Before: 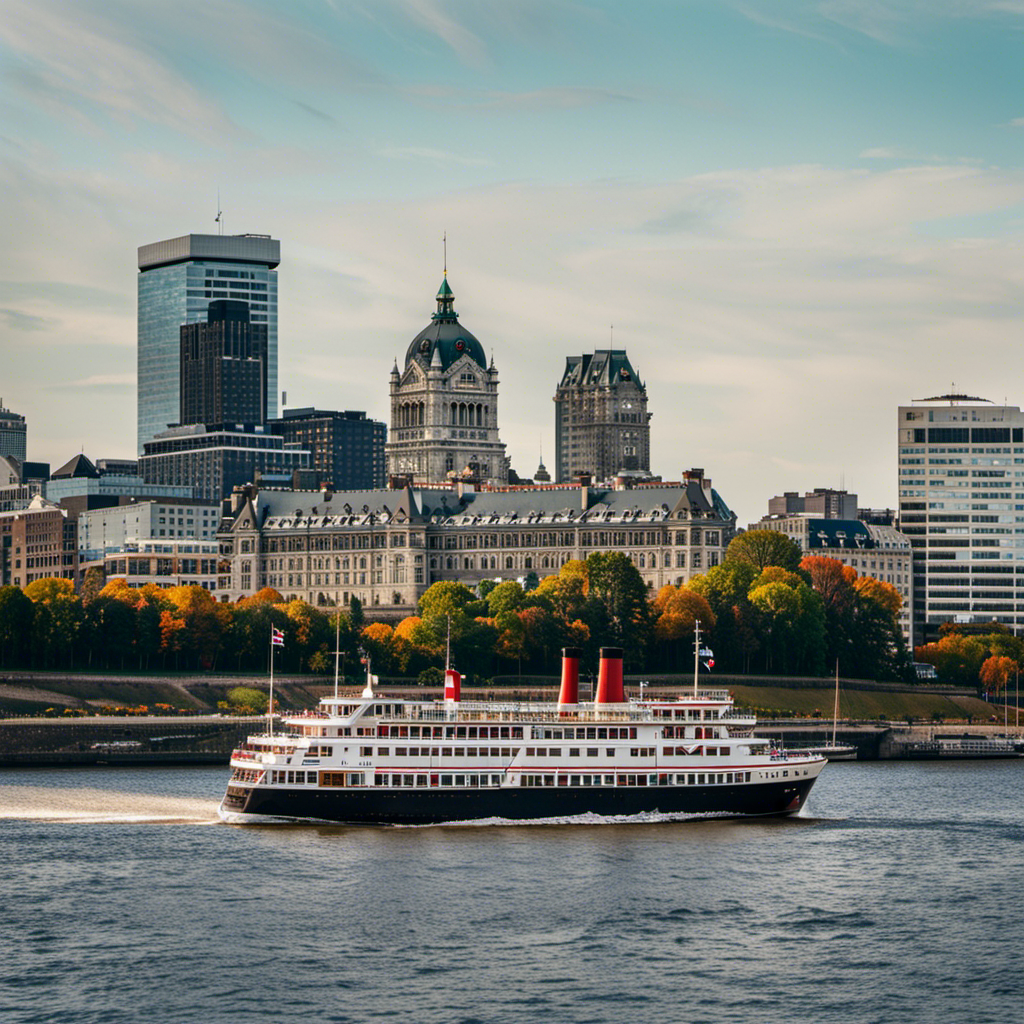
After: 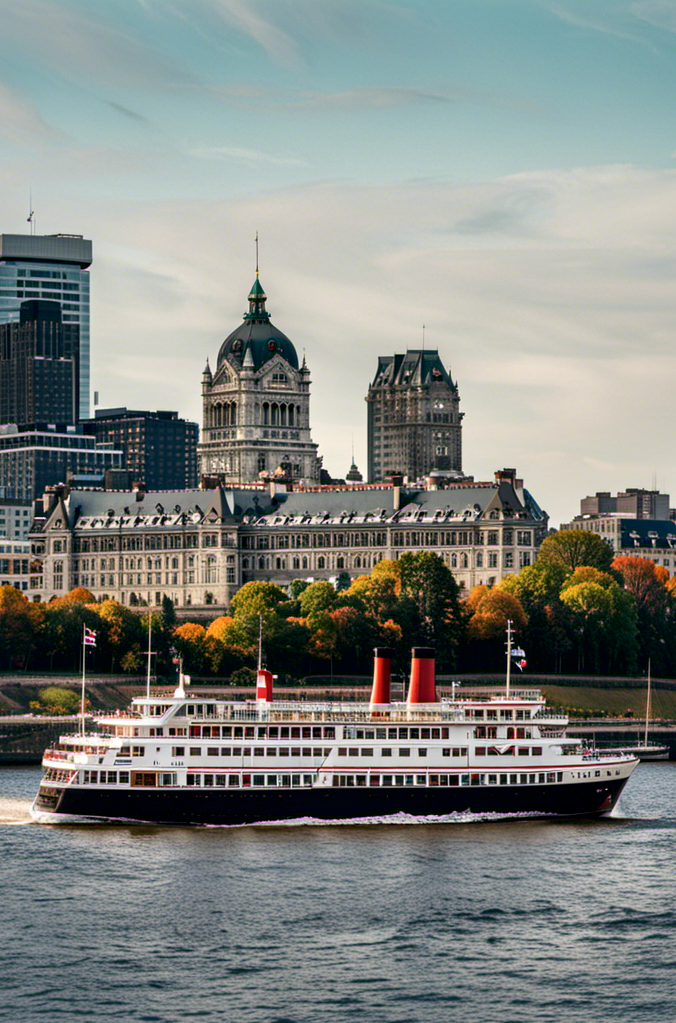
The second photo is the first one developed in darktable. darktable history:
crop and rotate: left 18.442%, right 15.508%
local contrast: mode bilateral grid, contrast 25, coarseness 60, detail 151%, midtone range 0.2
